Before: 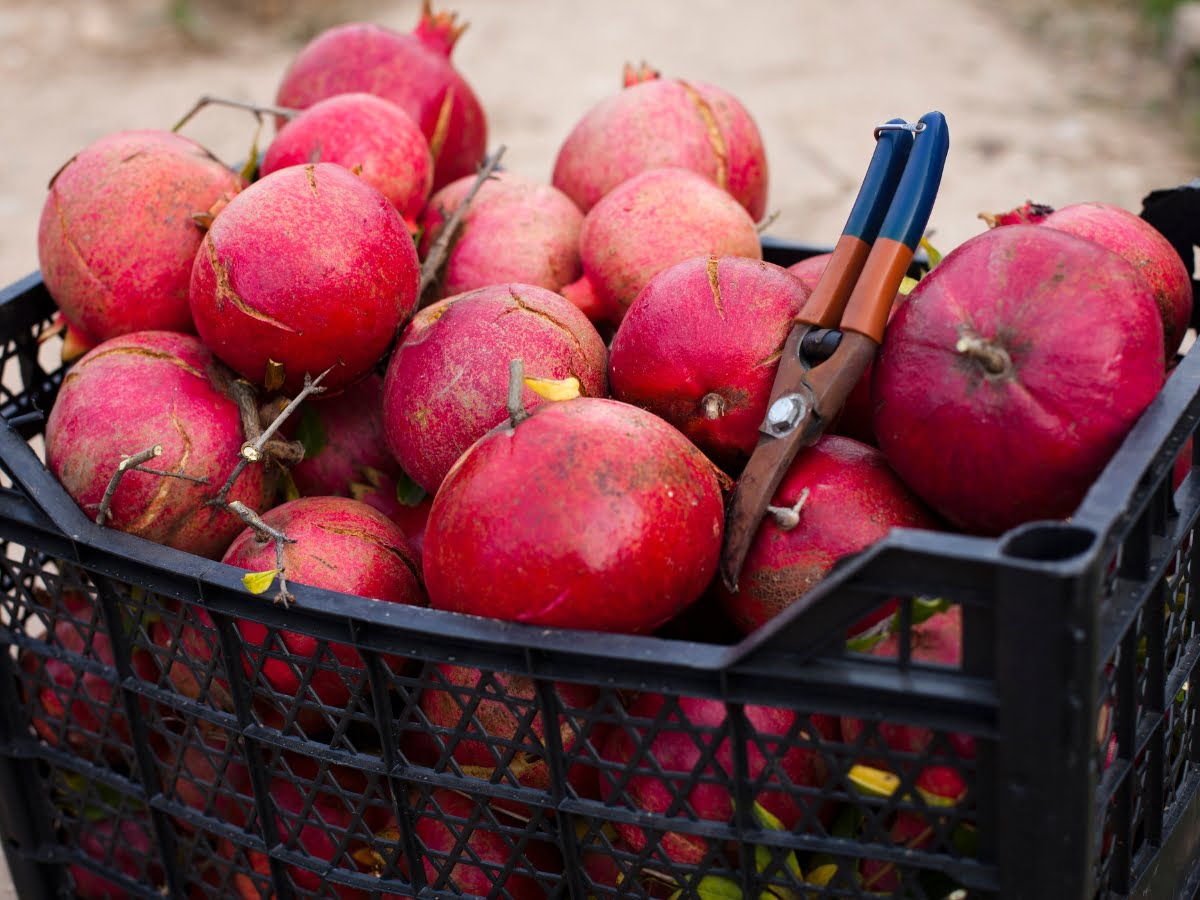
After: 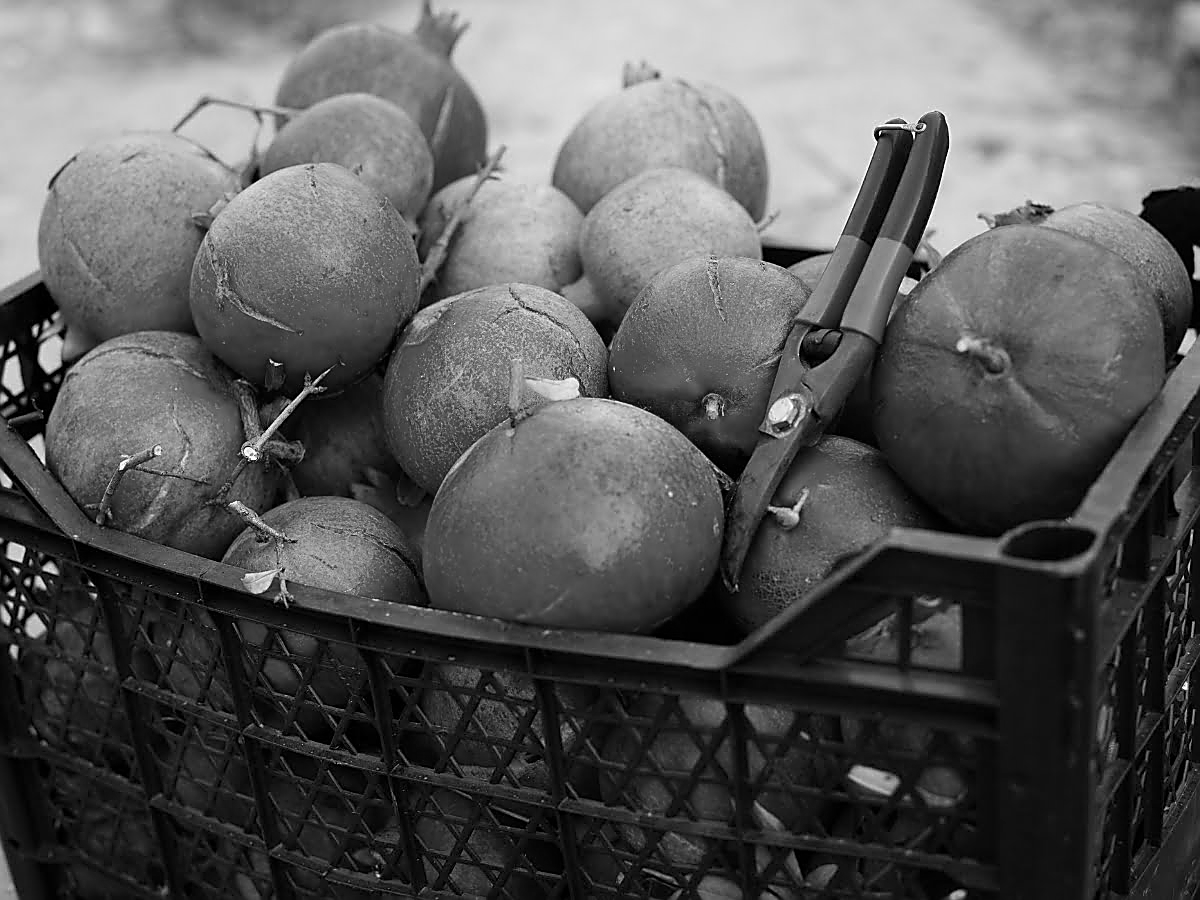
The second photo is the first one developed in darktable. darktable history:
base curve: preserve colors none
sharpen: radius 1.4, amount 1.25, threshold 0.7
color calibration: illuminant as shot in camera, x 0.358, y 0.373, temperature 4628.91 K
monochrome: size 1
